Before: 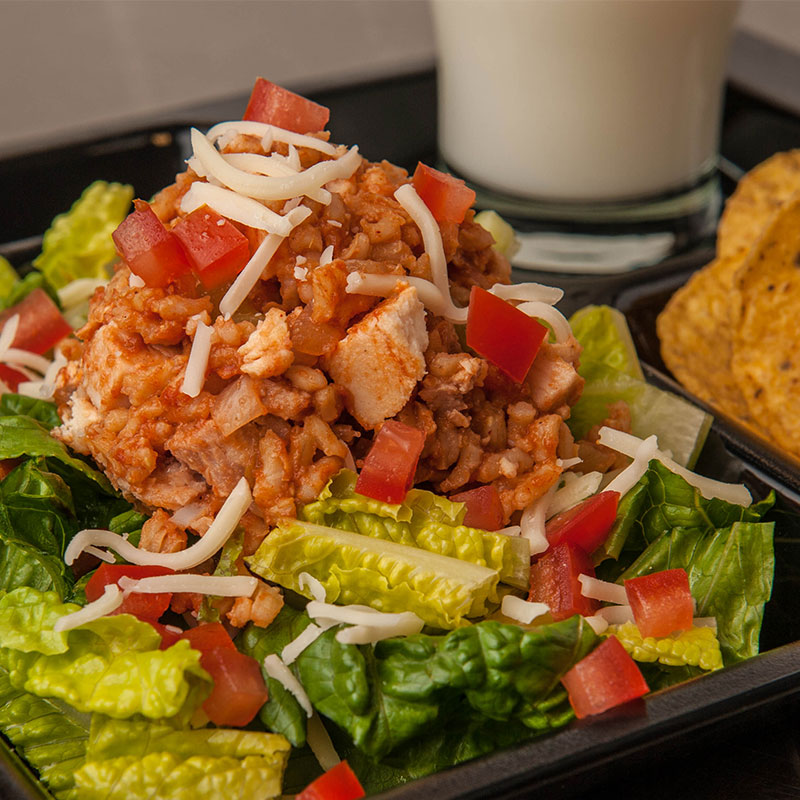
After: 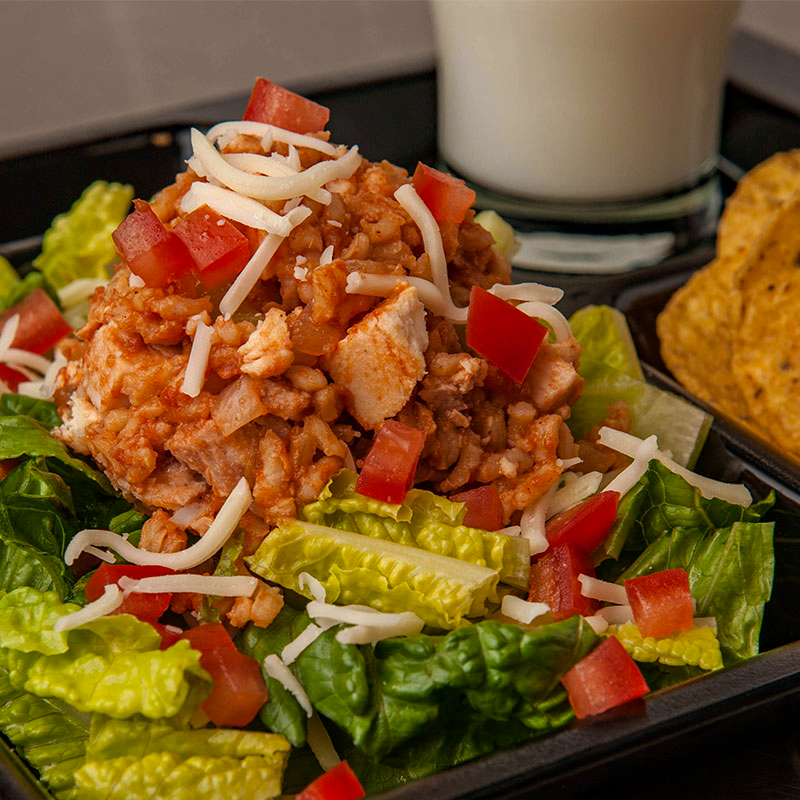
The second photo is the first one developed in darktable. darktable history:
contrast brightness saturation: contrast 0.03, brightness -0.04
haze removal: compatibility mode true, adaptive false
white balance: emerald 1
rgb levels: preserve colors max RGB
